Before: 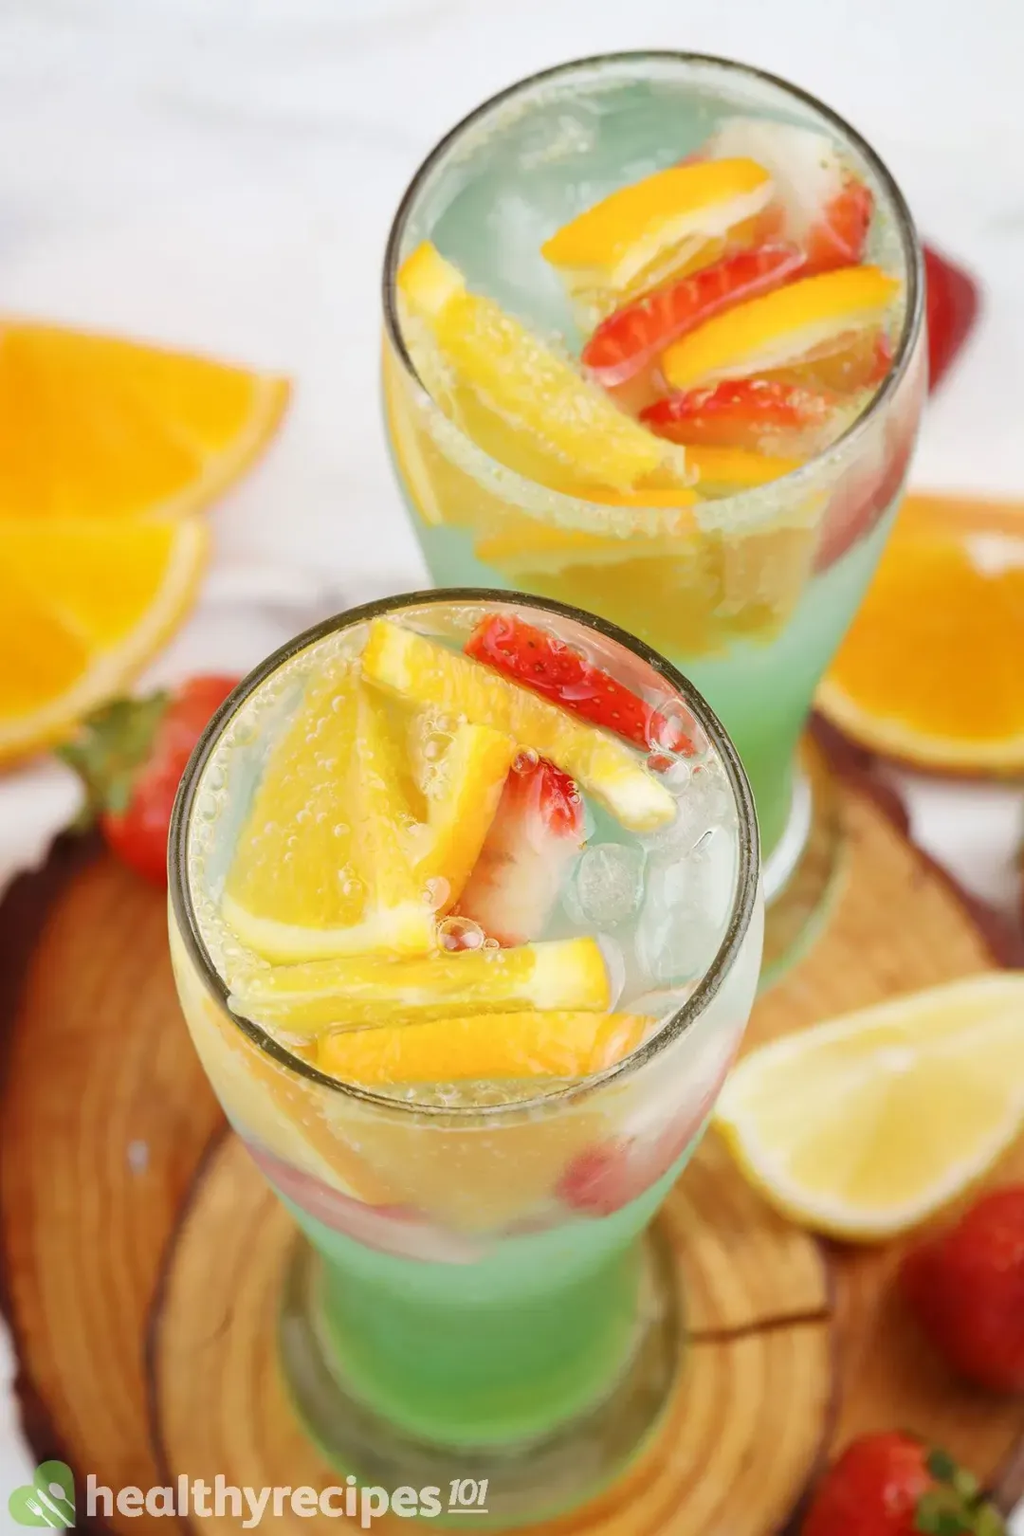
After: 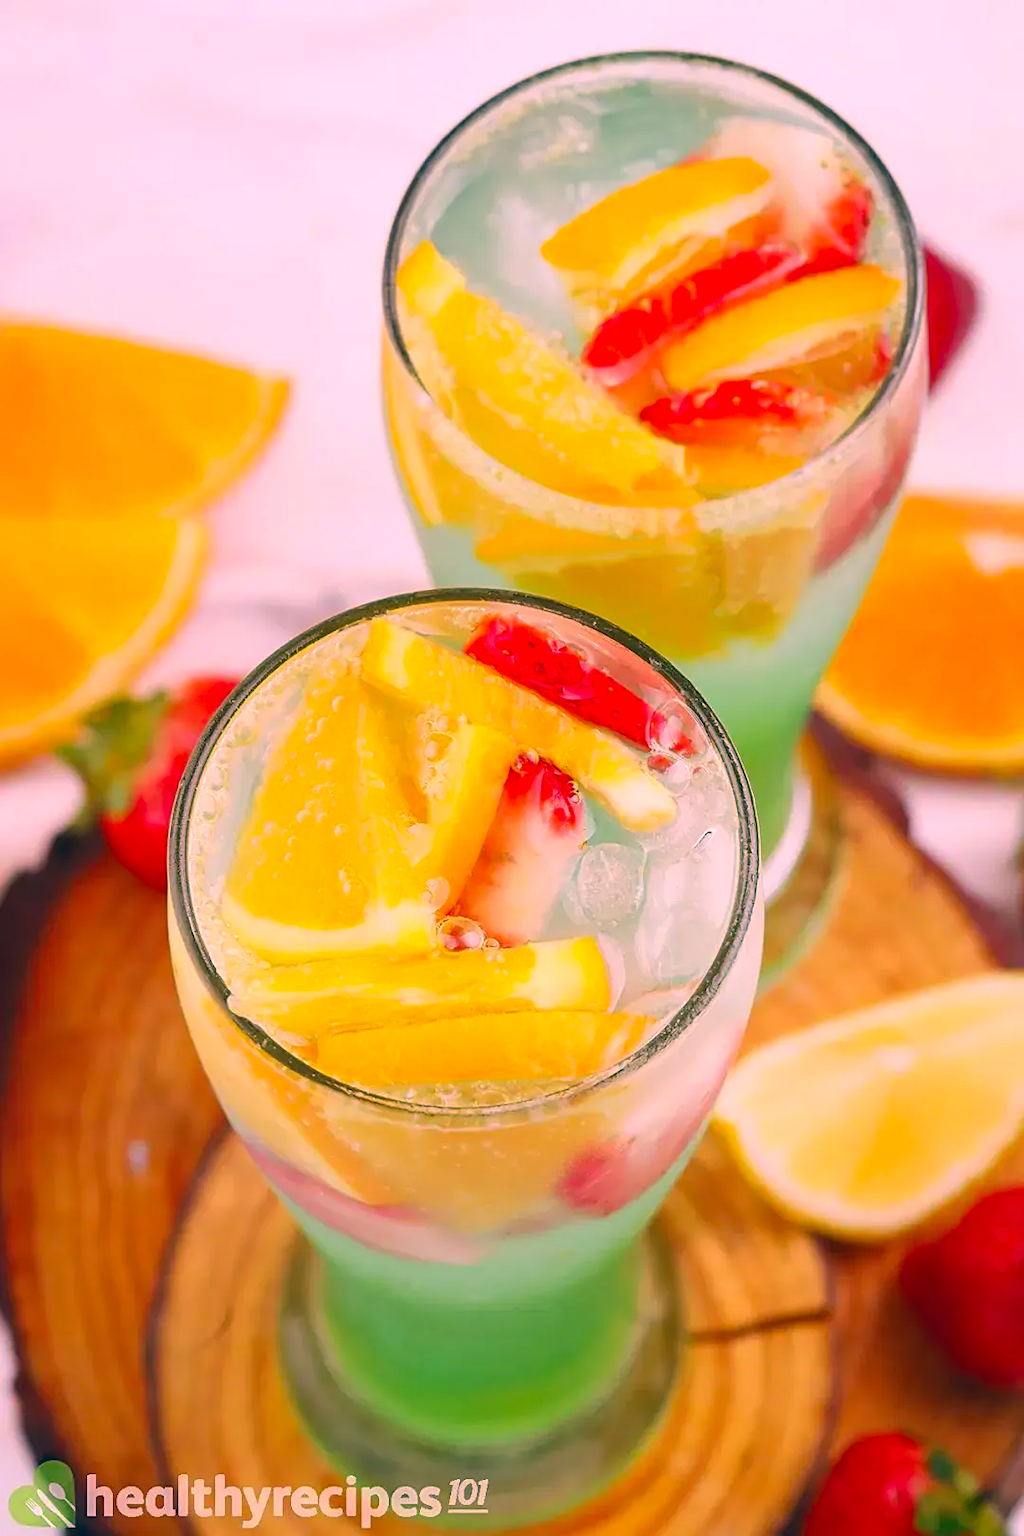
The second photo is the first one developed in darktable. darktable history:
color correction: highlights a* 17.03, highlights b* 0.205, shadows a* -15.38, shadows b* -14.56, saturation 1.5
sharpen: on, module defaults
